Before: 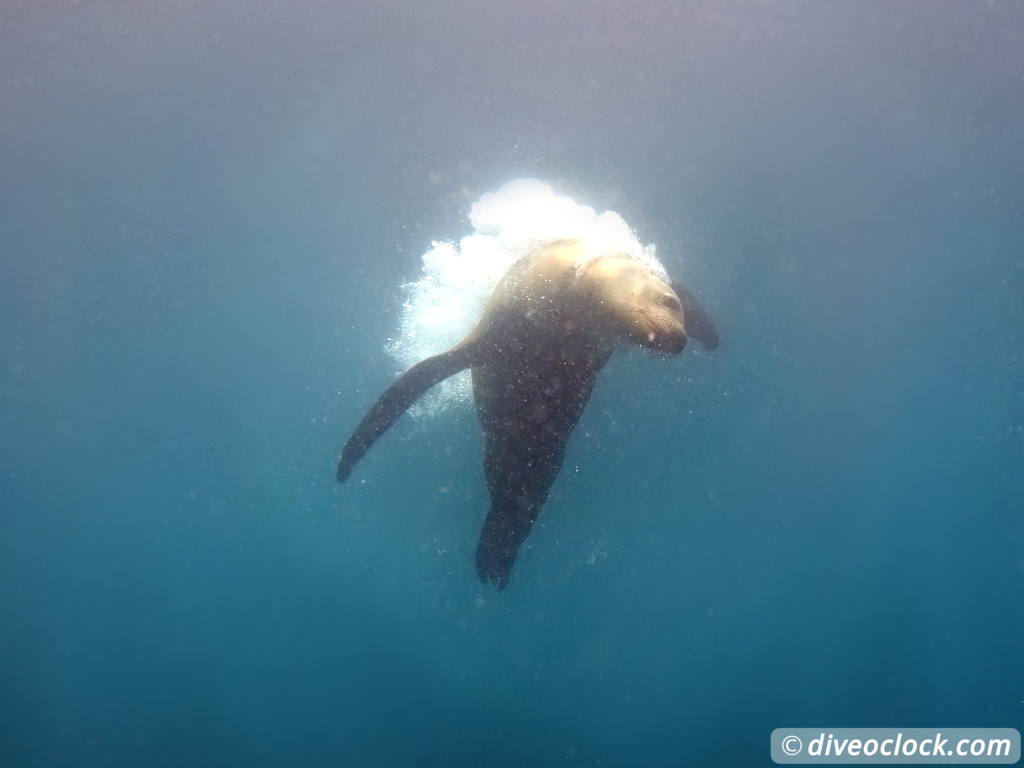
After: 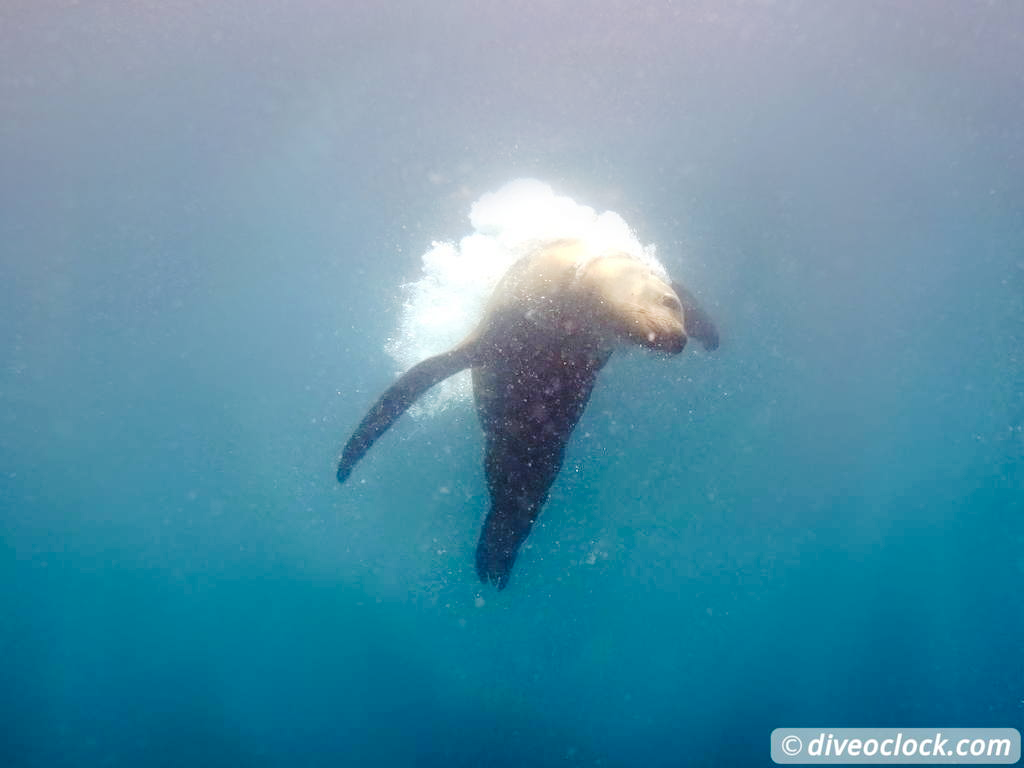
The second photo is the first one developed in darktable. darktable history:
tone equalizer: on, module defaults
tone curve: curves: ch0 [(0, 0) (0.003, 0.013) (0.011, 0.016) (0.025, 0.021) (0.044, 0.029) (0.069, 0.039) (0.1, 0.056) (0.136, 0.085) (0.177, 0.14) (0.224, 0.201) (0.277, 0.28) (0.335, 0.372) (0.399, 0.475) (0.468, 0.567) (0.543, 0.643) (0.623, 0.722) (0.709, 0.801) (0.801, 0.859) (0.898, 0.927) (1, 1)], preserve colors none
